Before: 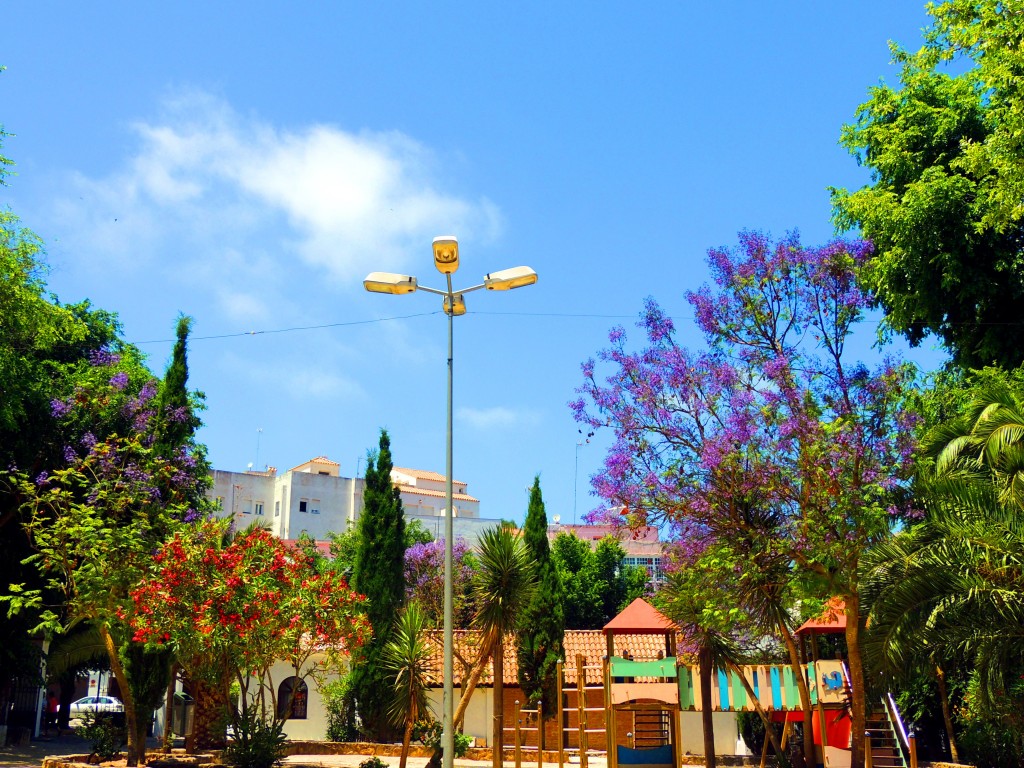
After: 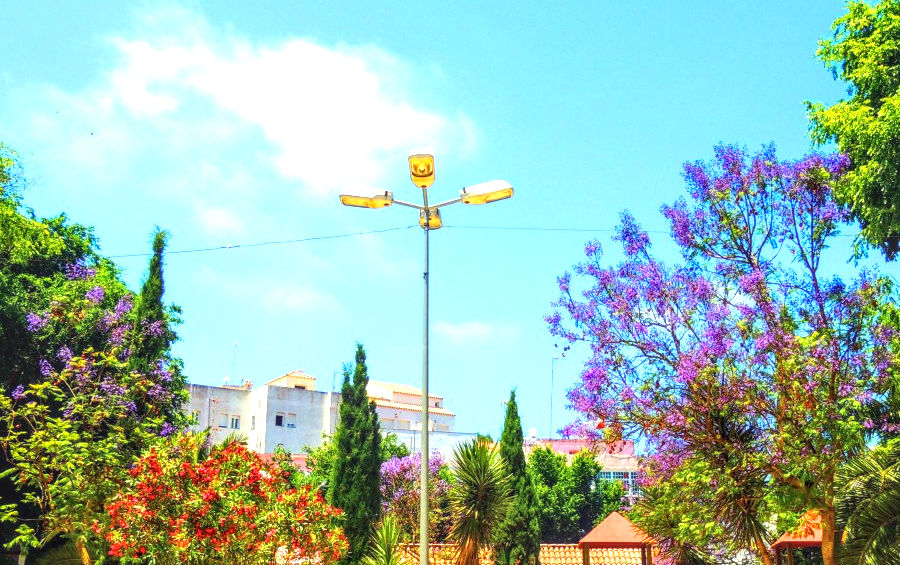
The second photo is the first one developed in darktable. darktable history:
exposure: black level correction 0, exposure 1 EV, compensate exposure bias true, compensate highlight preservation false
local contrast: highlights 0%, shadows 0%, detail 133%
crop and rotate: left 2.425%, top 11.305%, right 9.6%, bottom 15.08%
